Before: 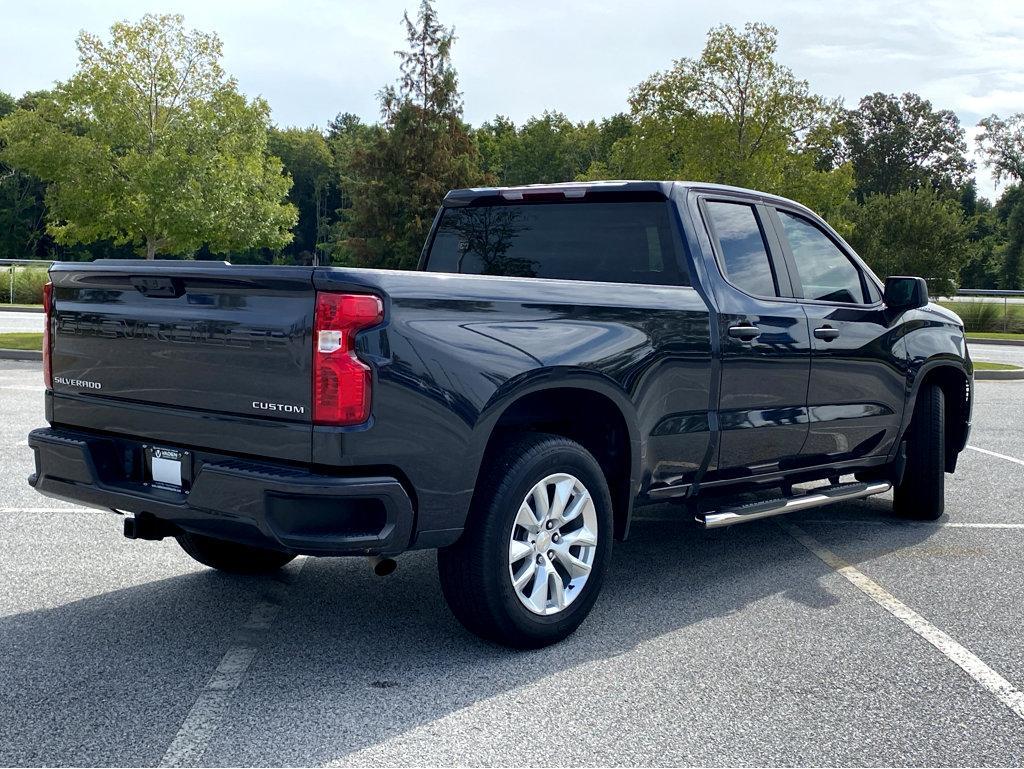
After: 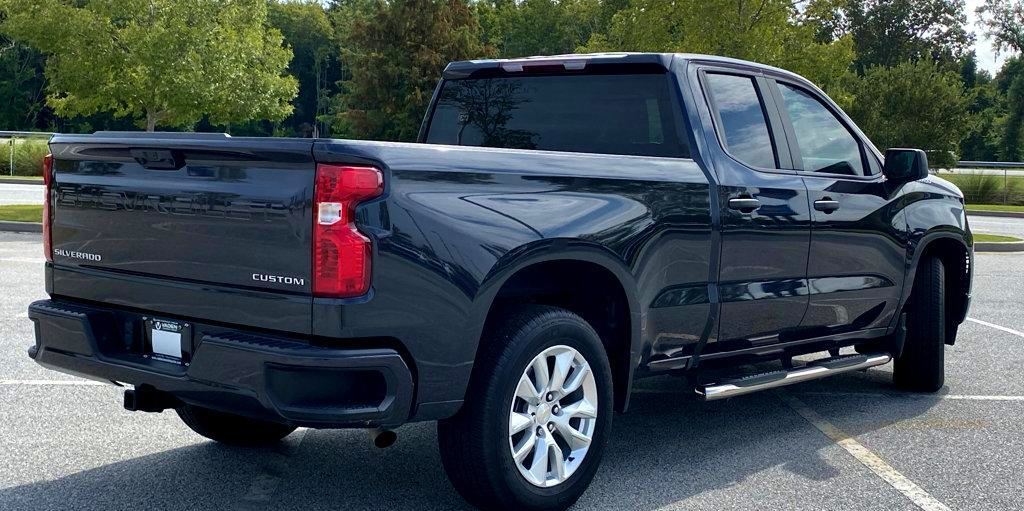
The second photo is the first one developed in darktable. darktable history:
crop: top 16.727%, bottom 16.727%
velvia: on, module defaults
